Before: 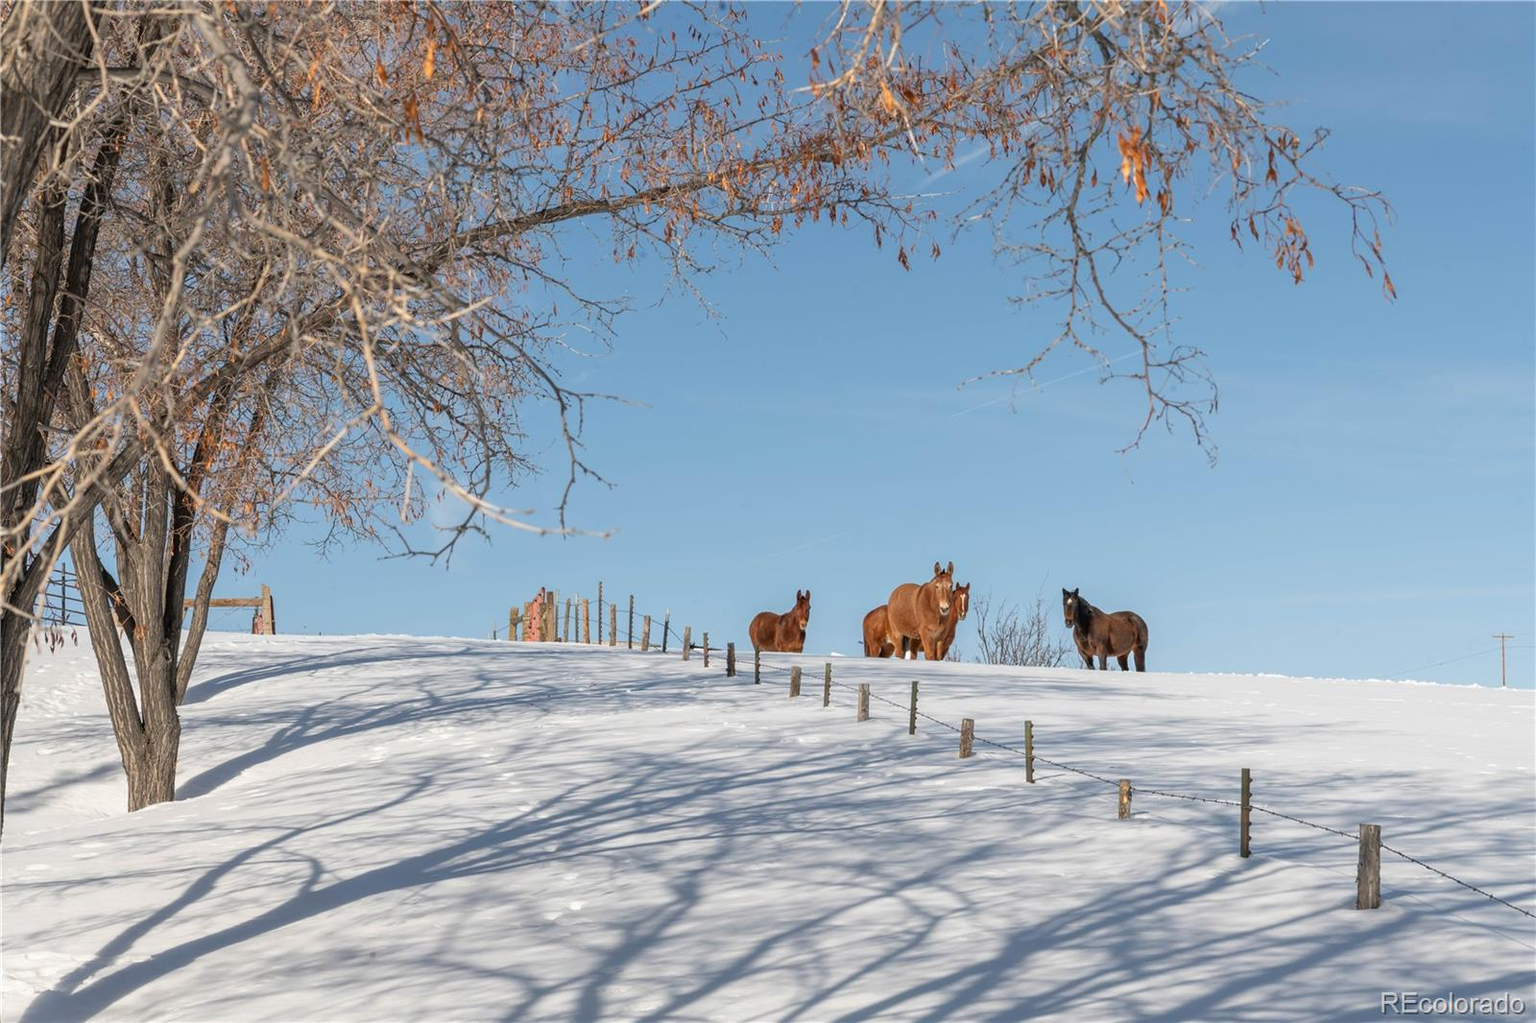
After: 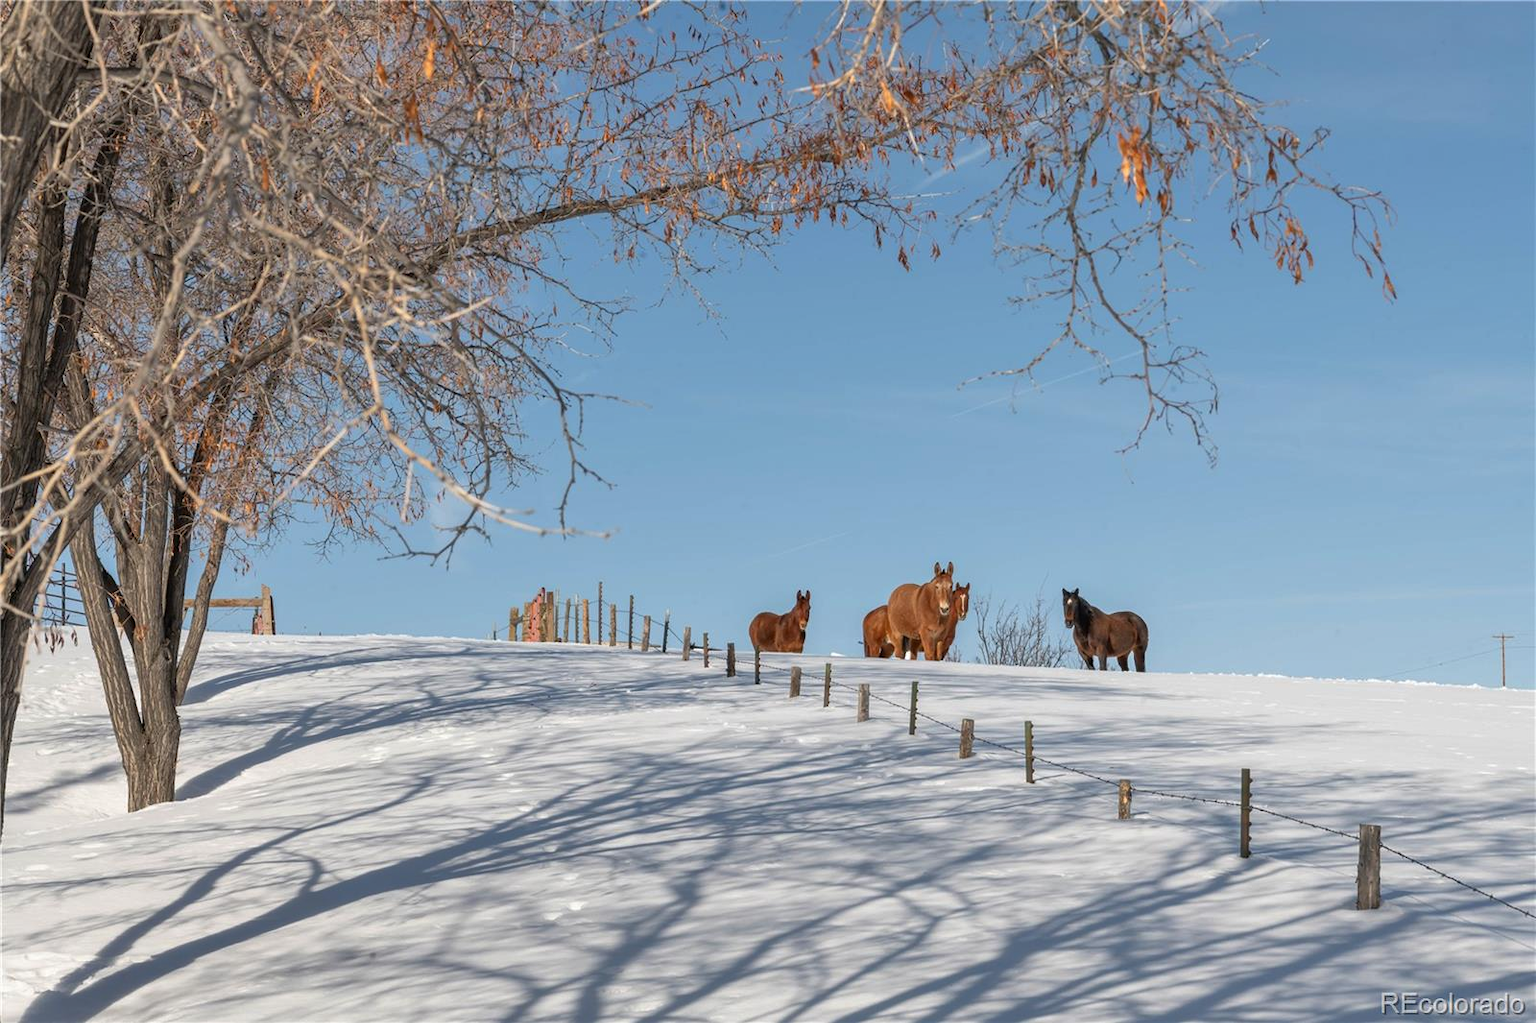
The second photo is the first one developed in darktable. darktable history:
base curve: curves: ch0 [(0, 0) (0.472, 0.455) (1, 1)], preserve colors none
shadows and highlights: shadows 20.91, highlights -35.59, soften with gaussian
